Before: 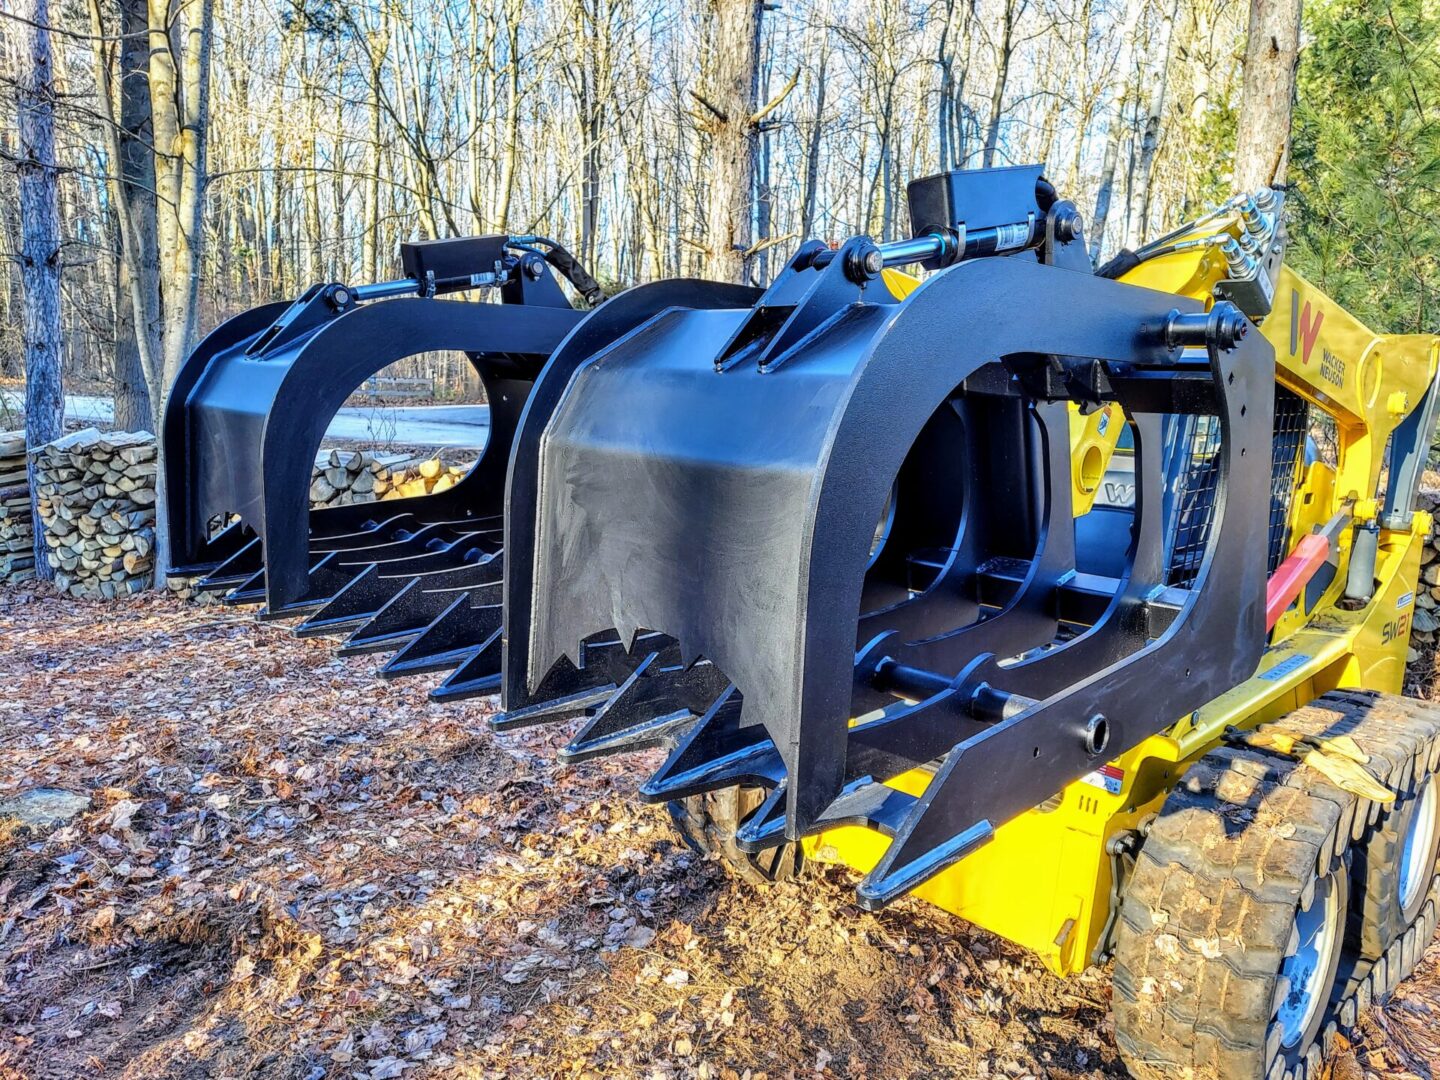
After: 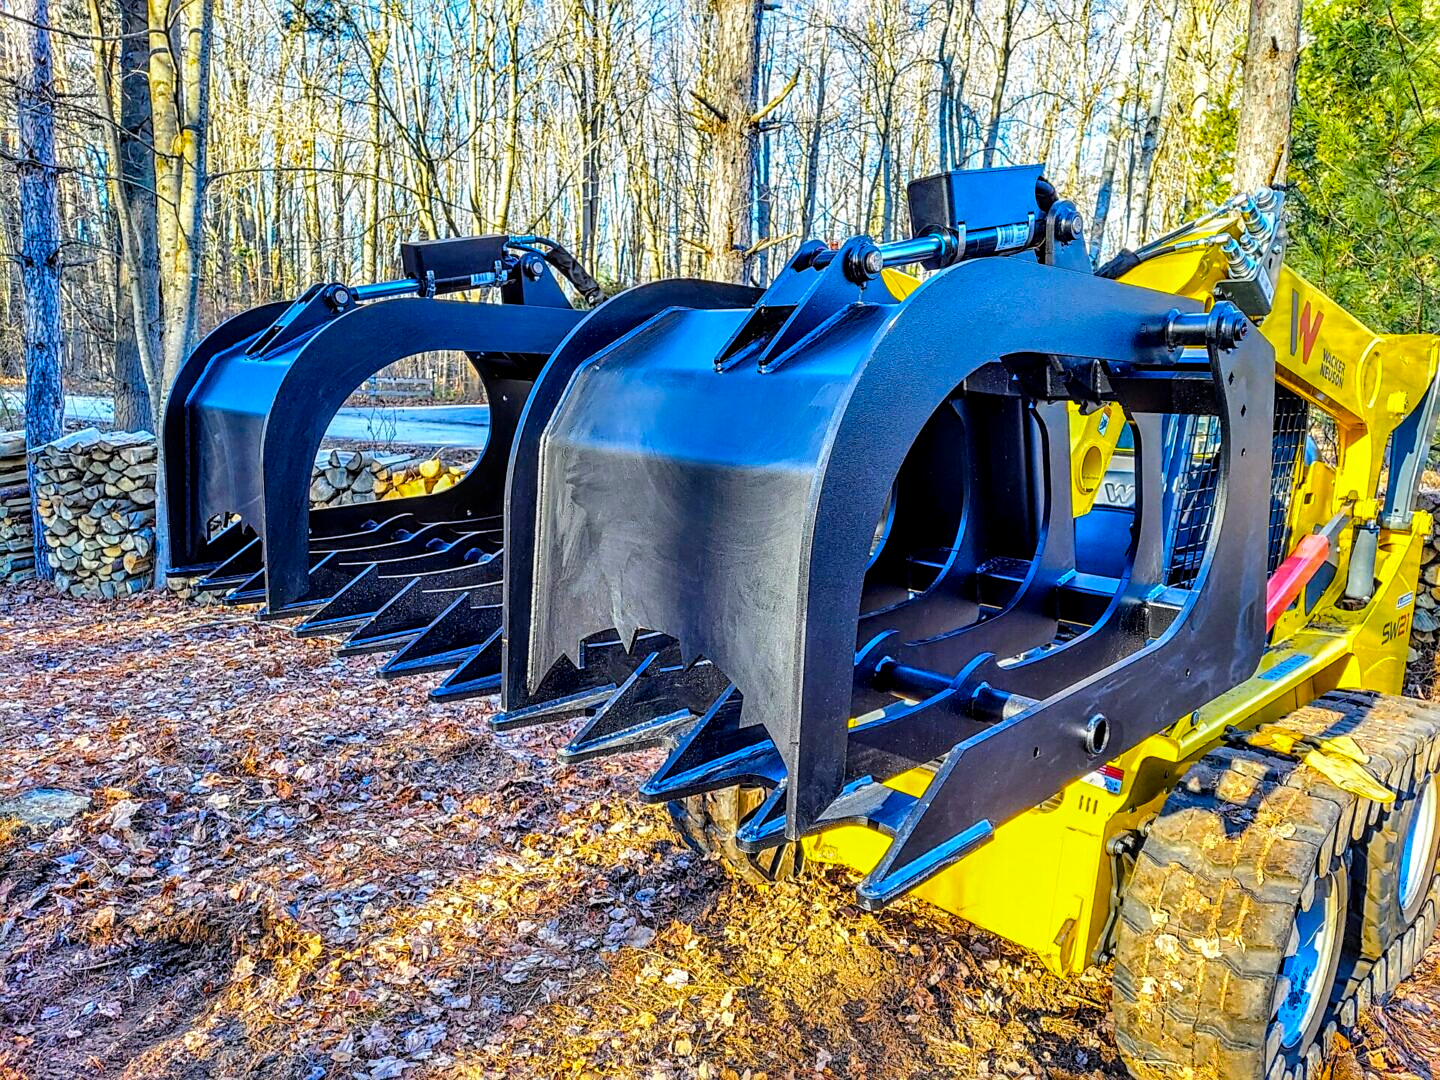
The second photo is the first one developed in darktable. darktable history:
sharpen: on, module defaults
local contrast: on, module defaults
color balance rgb: linear chroma grading › global chroma 15.44%, perceptual saturation grading › global saturation 30.949%
